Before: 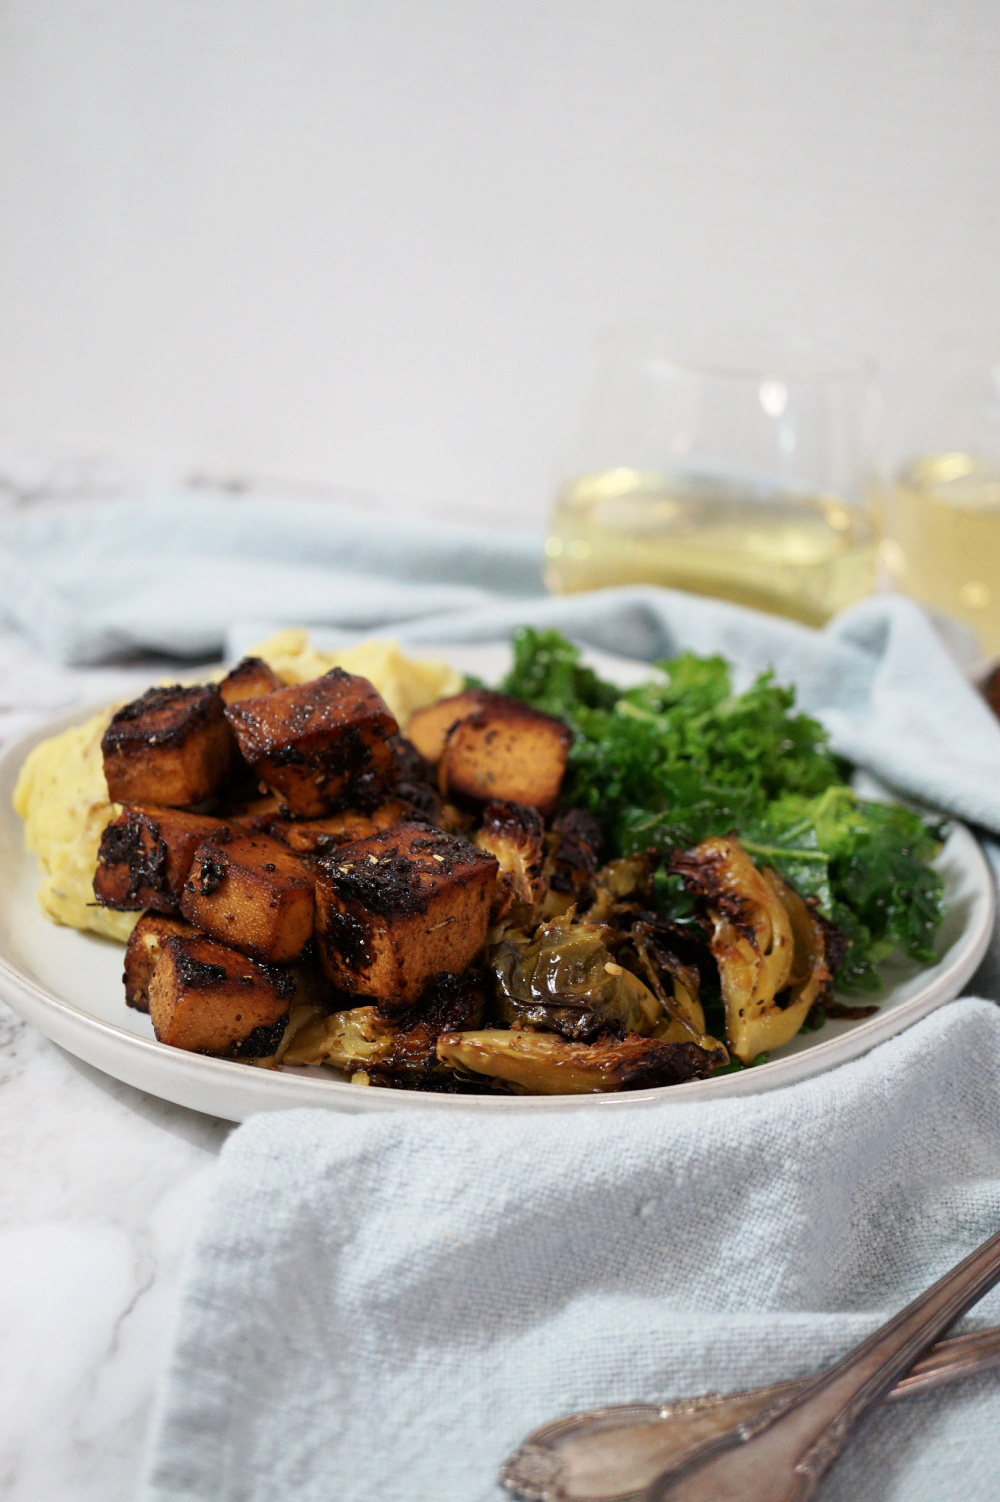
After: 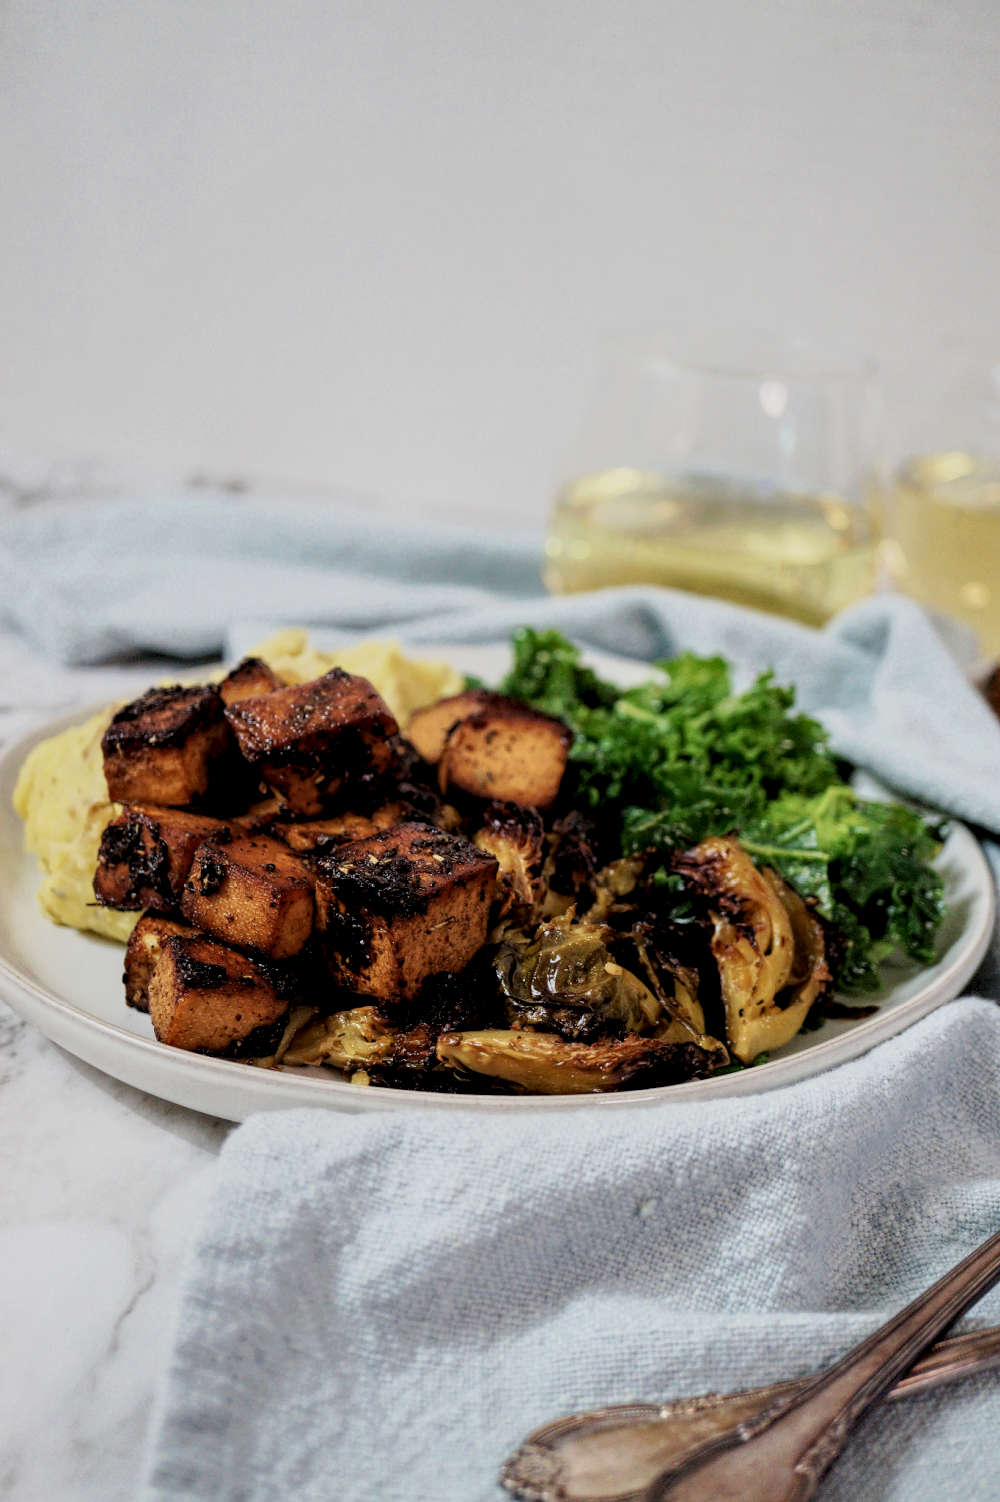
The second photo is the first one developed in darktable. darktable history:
local contrast: highlights 100%, shadows 100%, detail 200%, midtone range 0.2
contrast brightness saturation: contrast 0.05
filmic rgb: black relative exposure -7.65 EV, white relative exposure 4.56 EV, hardness 3.61
white balance: emerald 1
color zones: curves: ch0 [(0, 0.5) (0.143, 0.5) (0.286, 0.5) (0.429, 0.5) (0.62, 0.489) (0.714, 0.445) (0.844, 0.496) (1, 0.5)]; ch1 [(0, 0.5) (0.143, 0.5) (0.286, 0.5) (0.429, 0.5) (0.571, 0.5) (0.714, 0.523) (0.857, 0.5) (1, 0.5)]
velvia: on, module defaults
